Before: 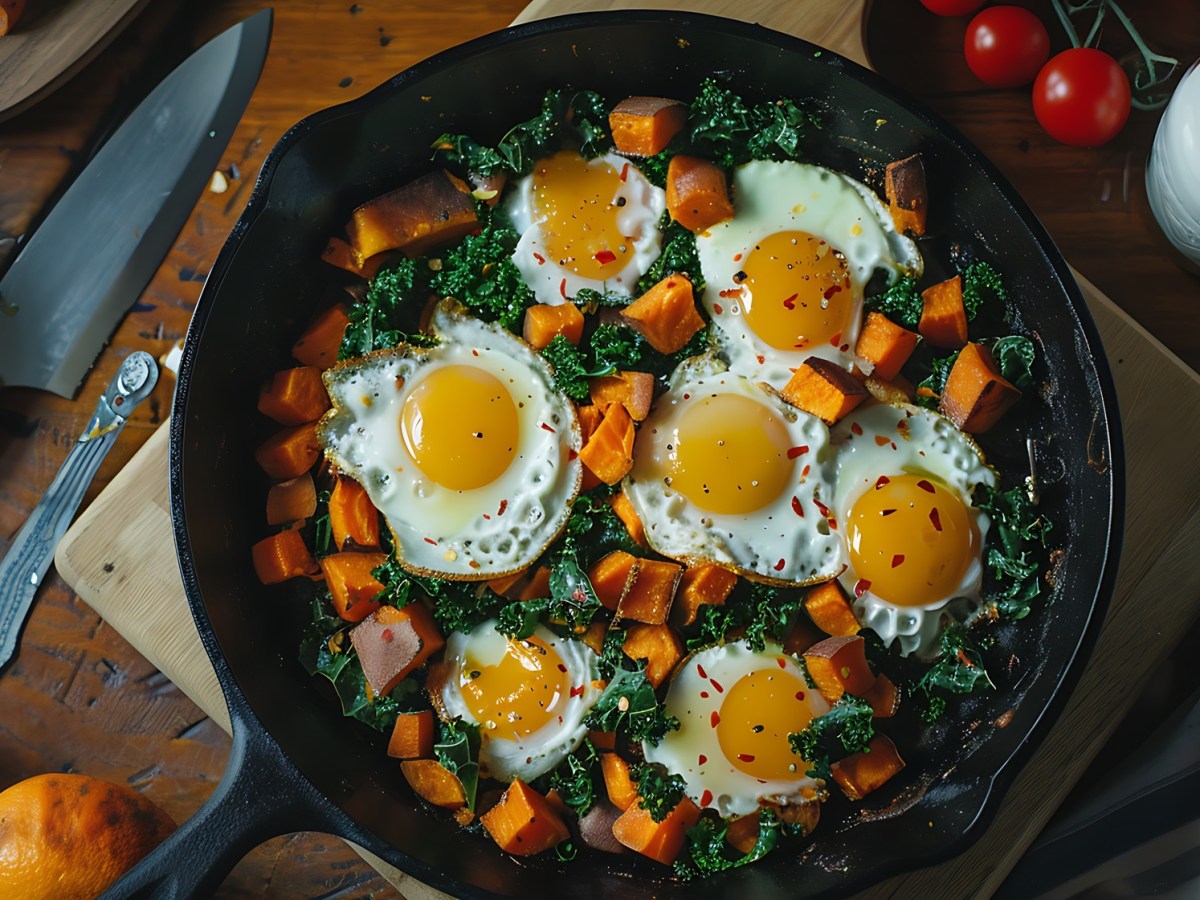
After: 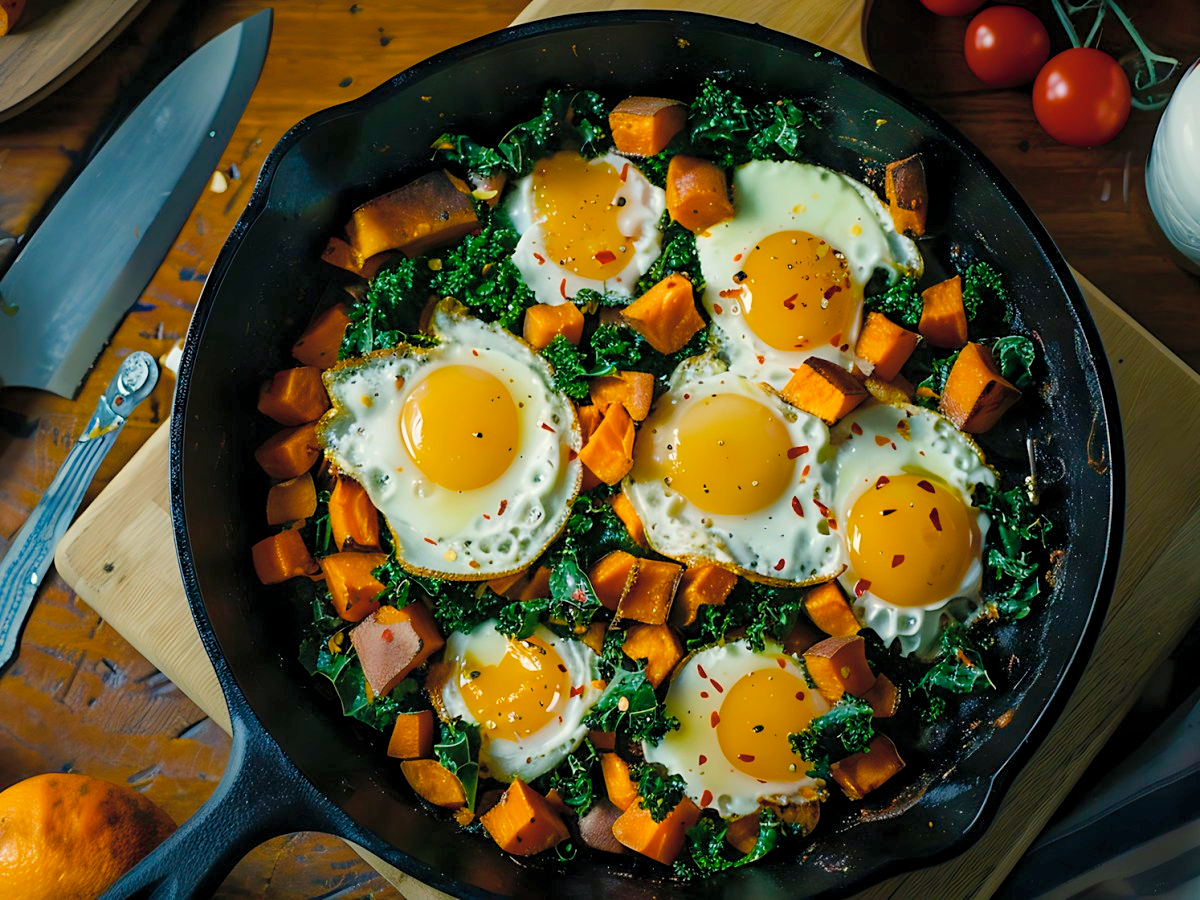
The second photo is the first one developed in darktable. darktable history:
contrast brightness saturation: brightness 0.13
color balance rgb: shadows lift › chroma 3%, shadows lift › hue 240.84°, highlights gain › chroma 3%, highlights gain › hue 73.2°, global offset › luminance -0.5%, perceptual saturation grading › global saturation 20%, perceptual saturation grading › highlights -25%, perceptual saturation grading › shadows 50%, global vibrance 25.26%
